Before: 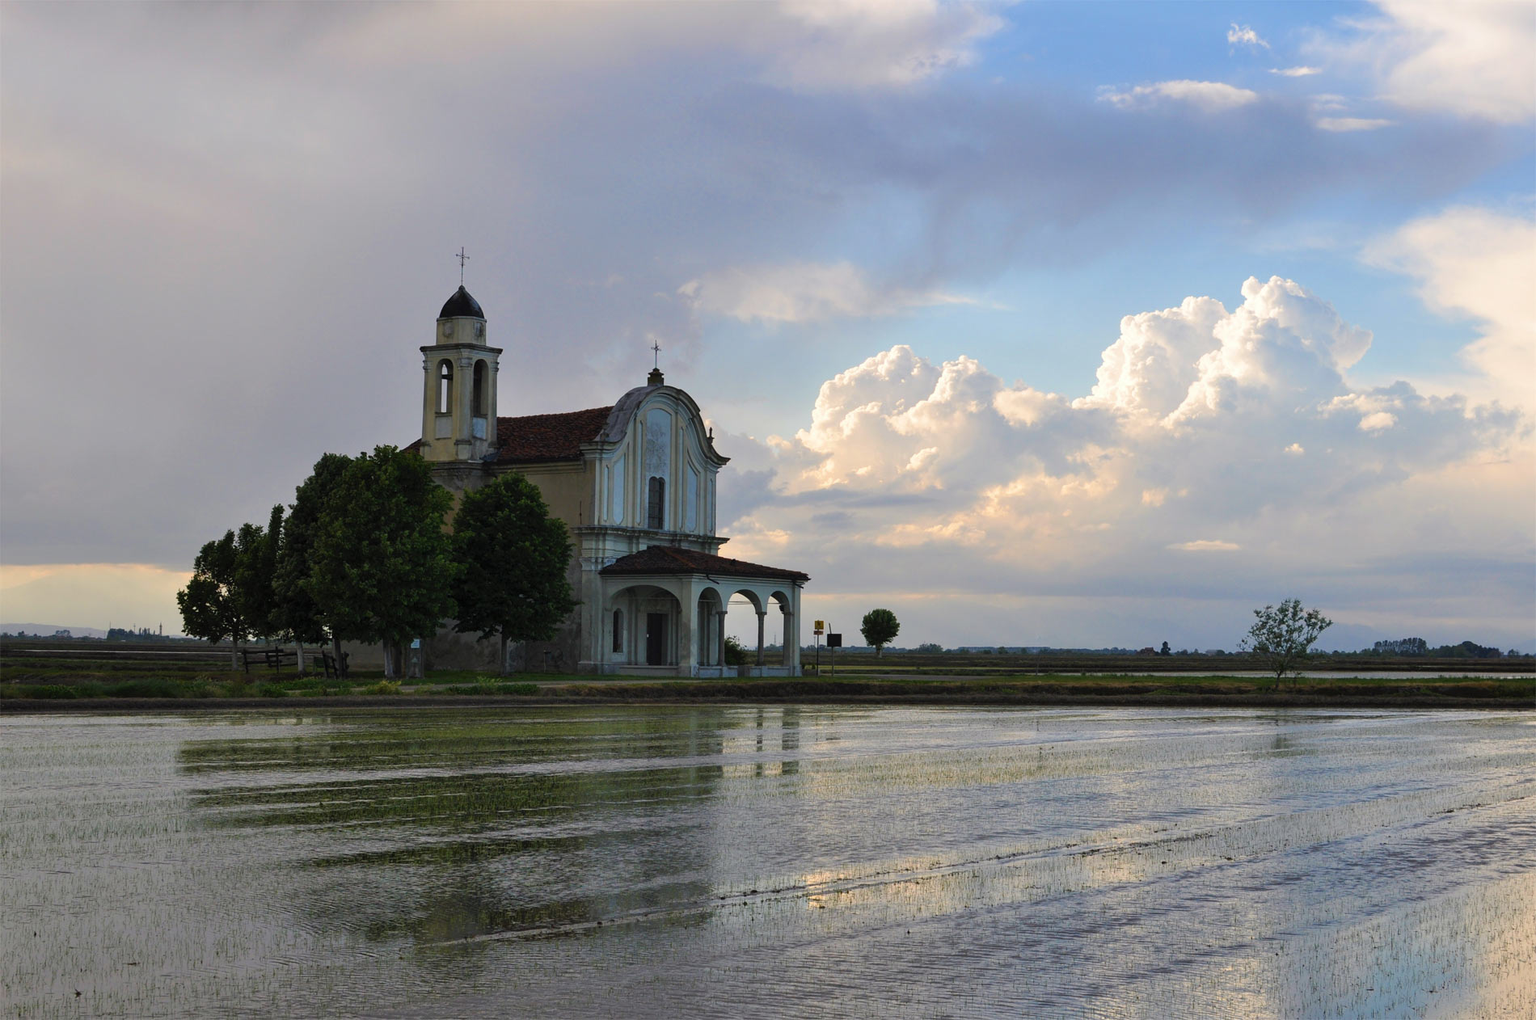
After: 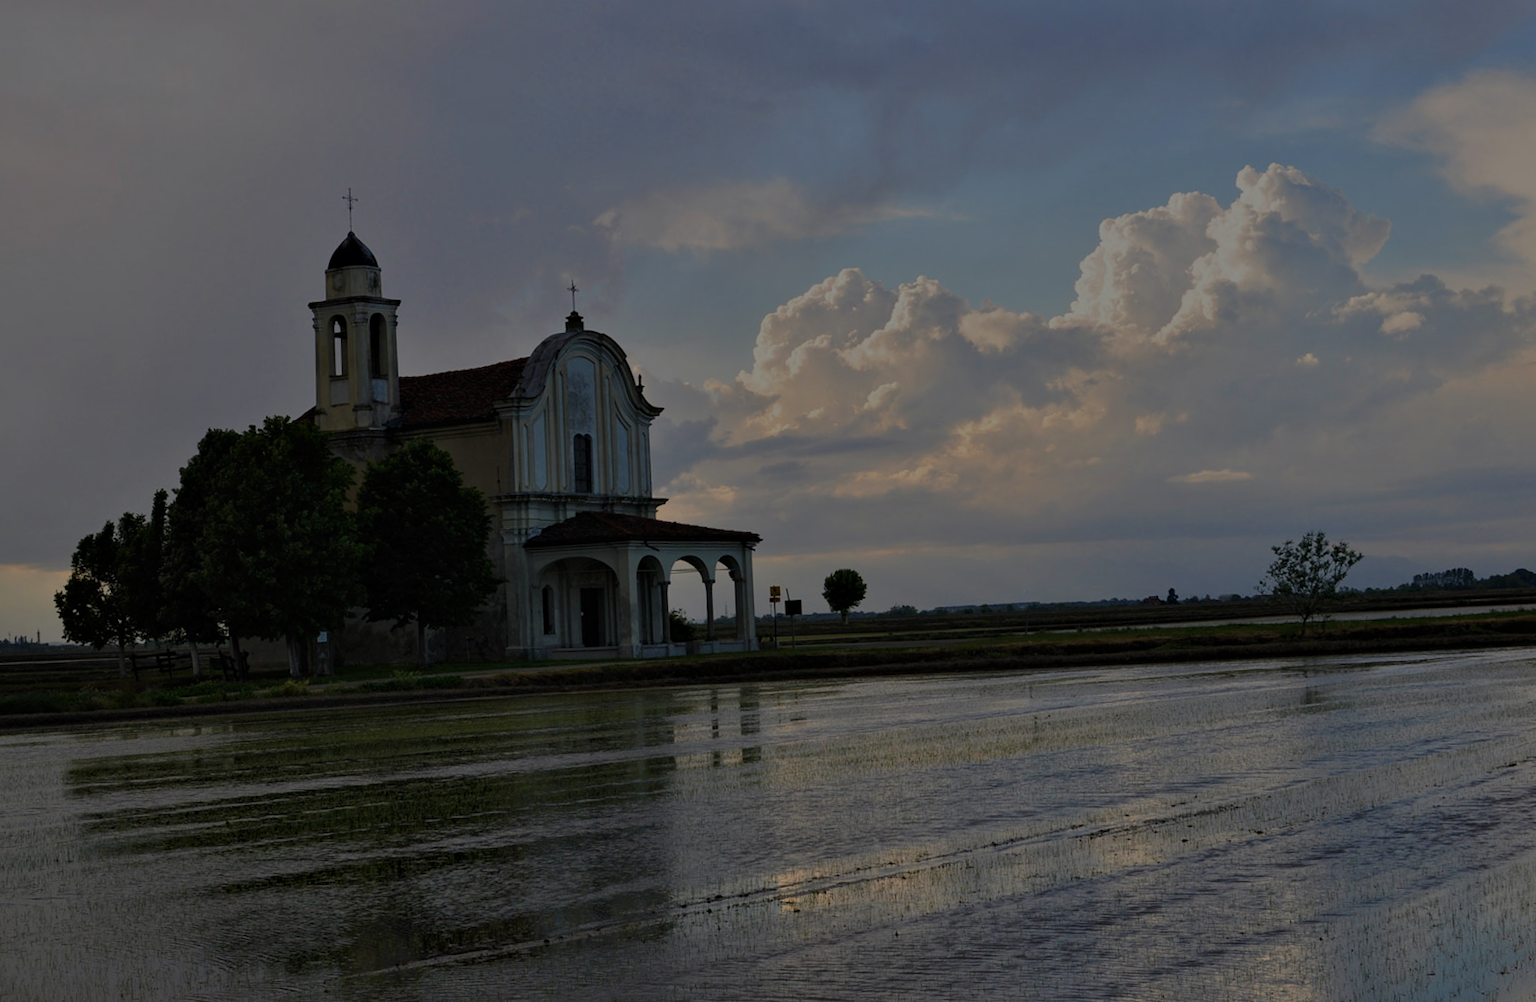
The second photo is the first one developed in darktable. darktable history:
exposure: compensate exposure bias true, compensate highlight preservation false
crop and rotate: angle 1.96°, left 5.673%, top 5.673%
tone equalizer: -8 EV -2 EV, -7 EV -2 EV, -6 EV -2 EV, -5 EV -2 EV, -4 EV -2 EV, -3 EV -2 EV, -2 EV -2 EV, -1 EV -1.63 EV, +0 EV -2 EV
local contrast: mode bilateral grid, contrast 28, coarseness 16, detail 115%, midtone range 0.2
rotate and perspective: rotation -1.32°, lens shift (horizontal) -0.031, crop left 0.015, crop right 0.985, crop top 0.047, crop bottom 0.982
